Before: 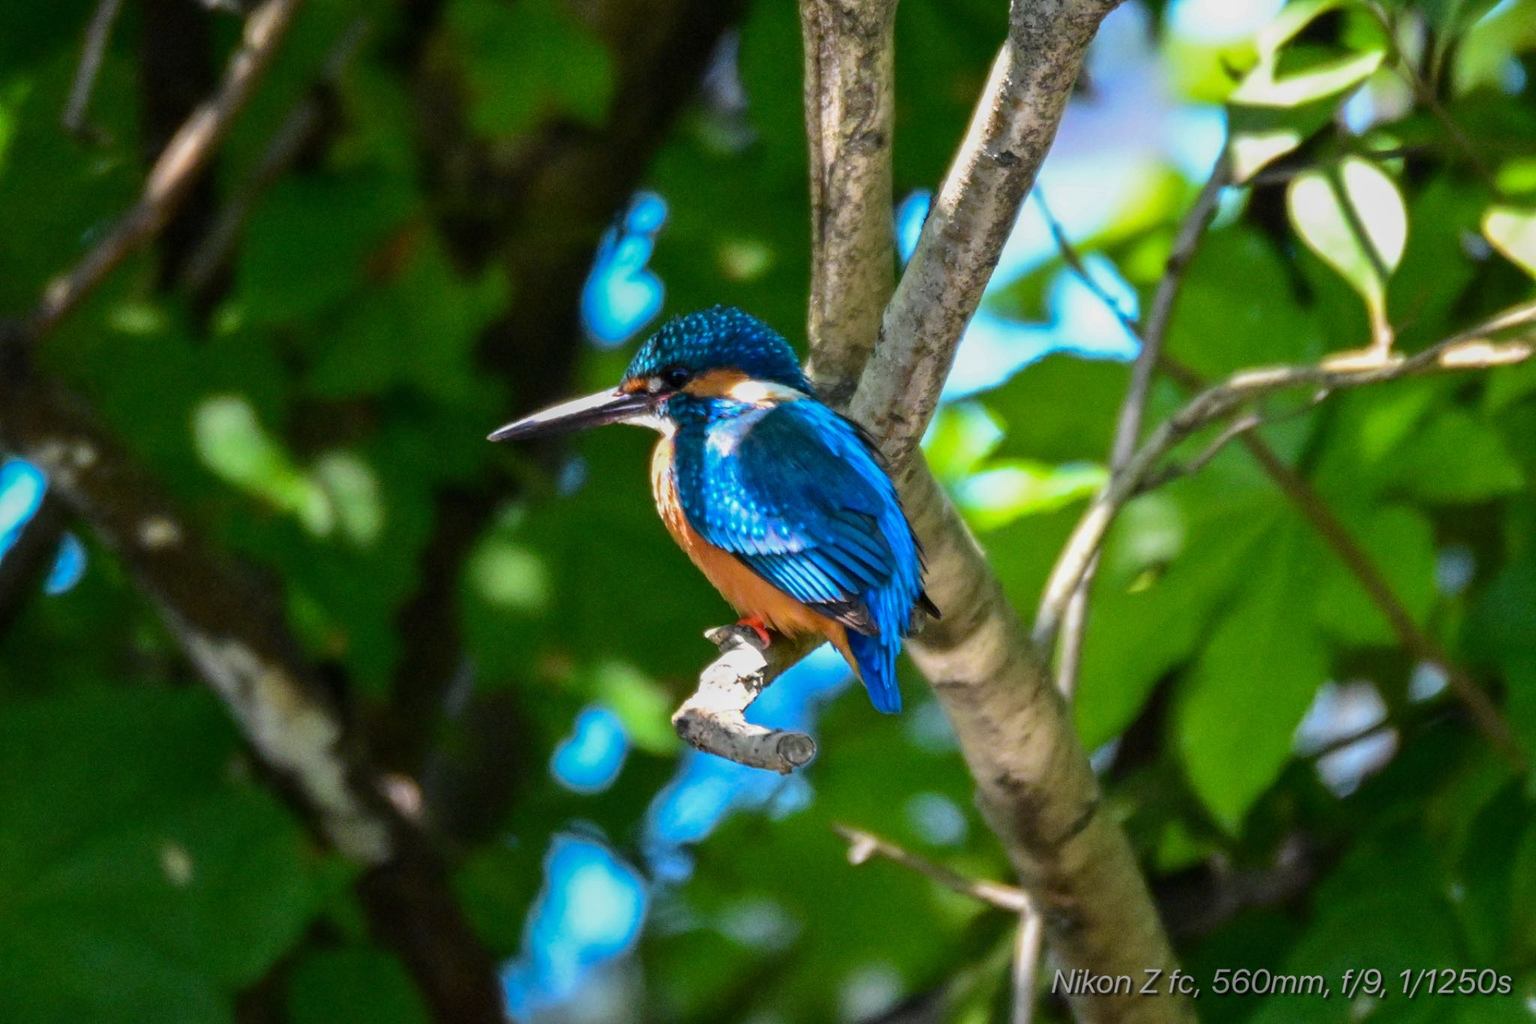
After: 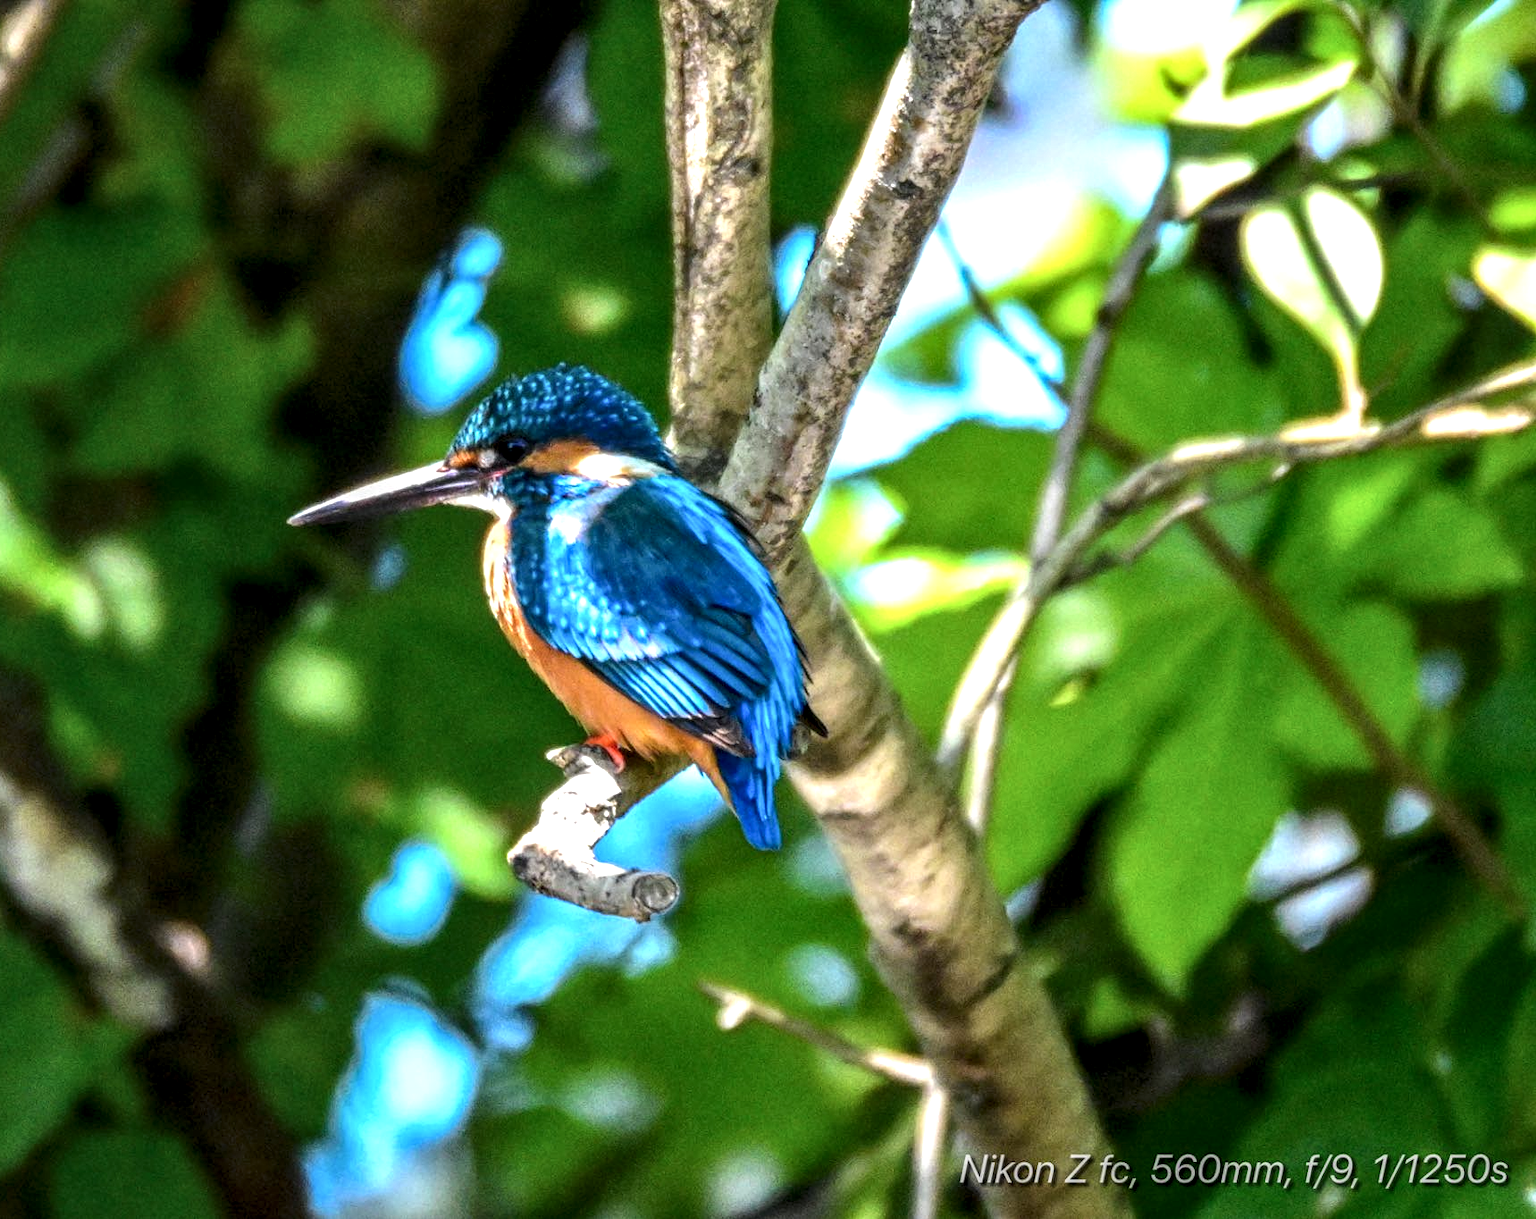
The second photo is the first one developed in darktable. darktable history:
local contrast: highlights 60%, shadows 60%, detail 160%
exposure: black level correction -0.002, exposure 0.544 EV, compensate highlight preservation false
crop: left 16.036%
